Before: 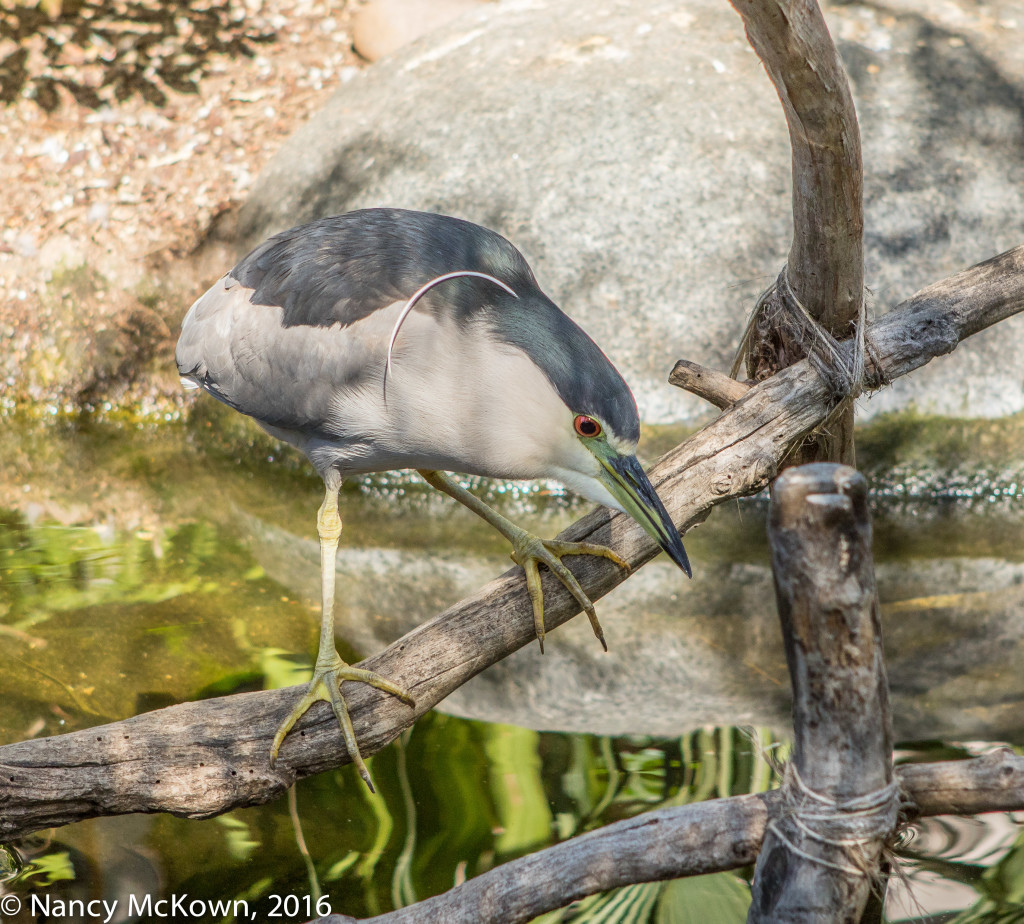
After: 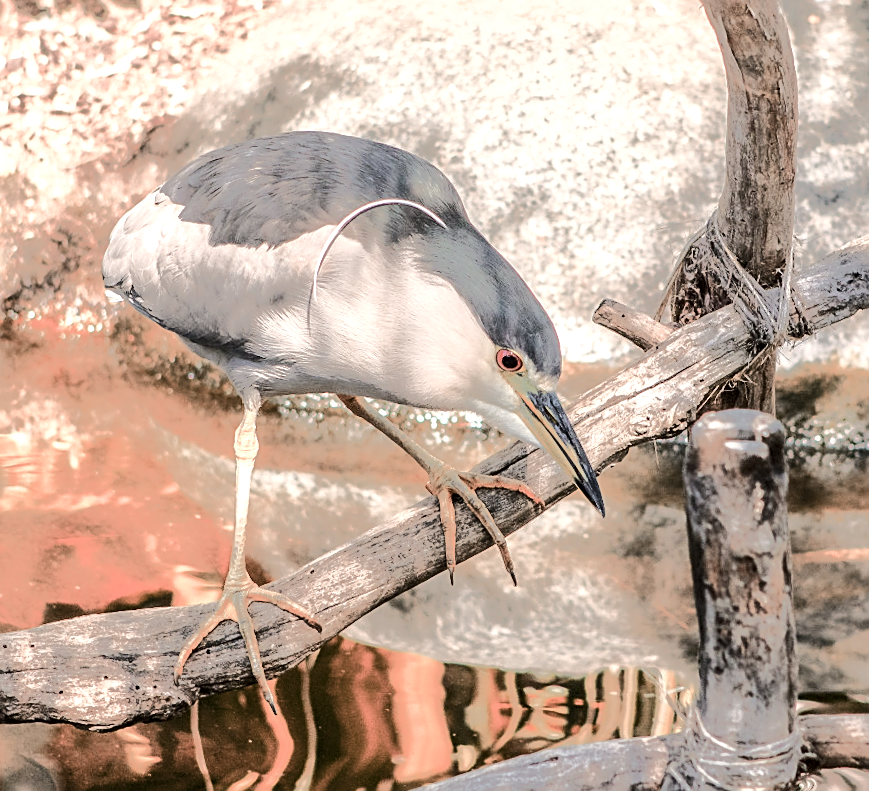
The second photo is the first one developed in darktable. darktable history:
contrast brightness saturation: contrast 0.141
shadows and highlights: radius 46.46, white point adjustment 6.49, compress 80.02%, soften with gaussian
color zones: curves: ch2 [(0, 0.488) (0.143, 0.417) (0.286, 0.212) (0.429, 0.179) (0.571, 0.154) (0.714, 0.415) (0.857, 0.495) (1, 0.488)]
crop and rotate: angle -3.1°, left 5.411%, top 5.18%, right 4.71%, bottom 4.148%
exposure: black level correction 0.001, exposure 0.143 EV, compensate highlight preservation false
tone equalizer: -8 EV -0.518 EV, -7 EV -0.283 EV, -6 EV -0.073 EV, -5 EV 0.439 EV, -4 EV 0.974 EV, -3 EV 0.808 EV, -2 EV -0.01 EV, -1 EV 0.138 EV, +0 EV -0.02 EV, edges refinement/feathering 500, mask exposure compensation -1.25 EV, preserve details no
sharpen: on, module defaults
color correction: highlights a* 5.52, highlights b* 5.22, saturation 0.676
